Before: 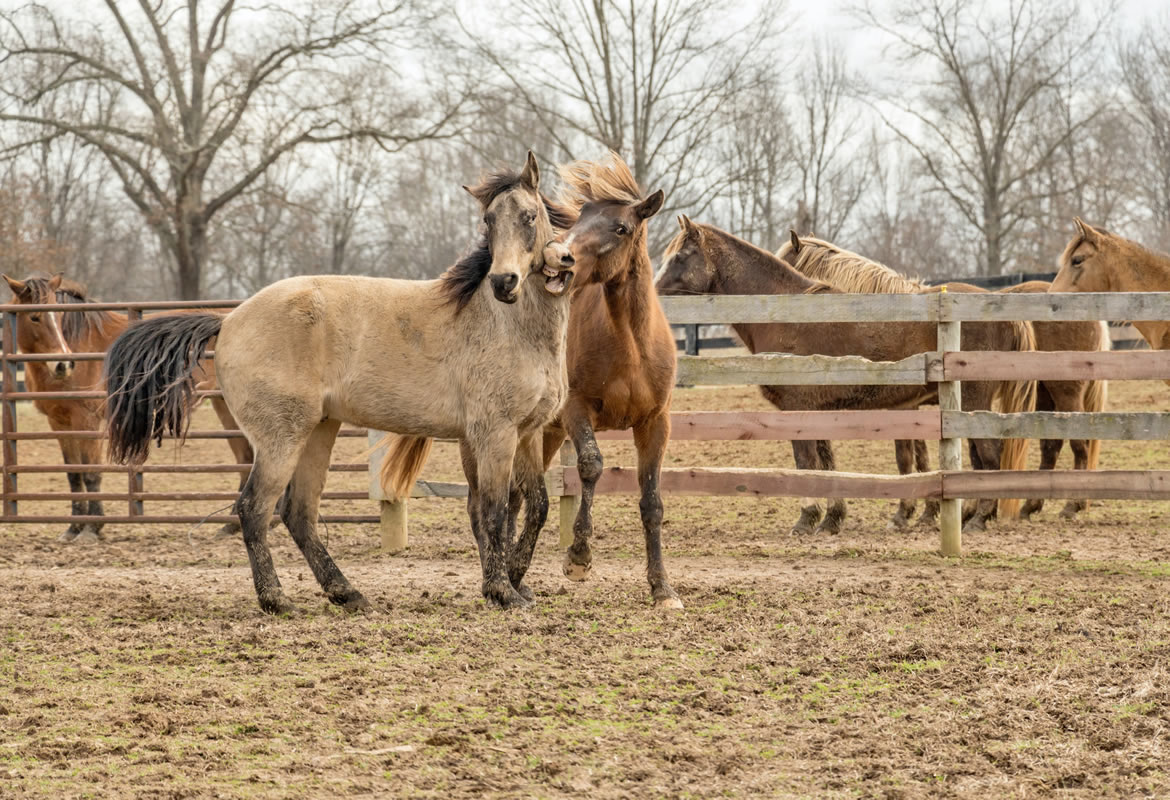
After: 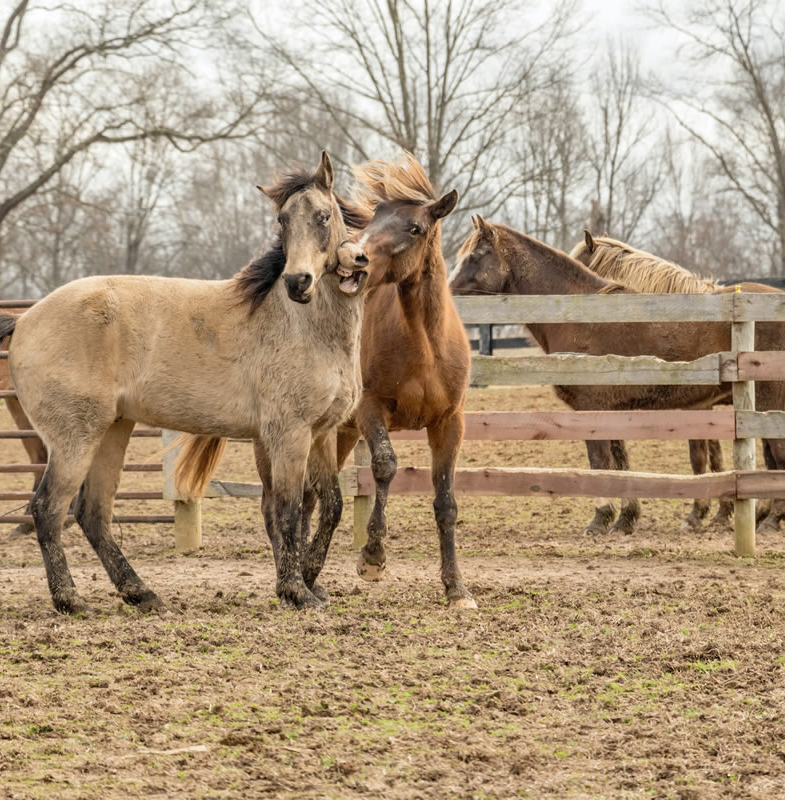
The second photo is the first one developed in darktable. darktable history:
crop and rotate: left 17.638%, right 15.24%
